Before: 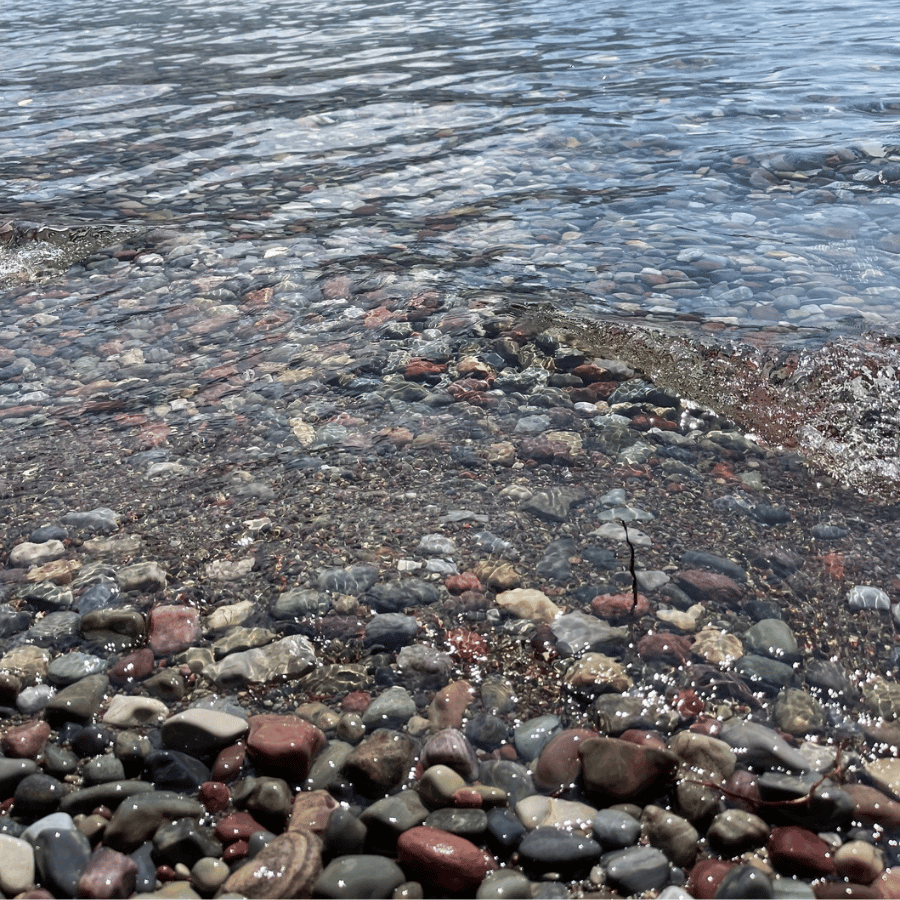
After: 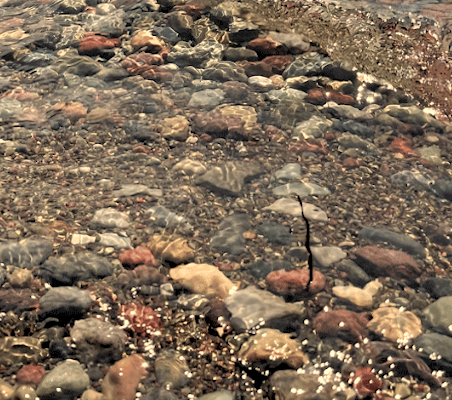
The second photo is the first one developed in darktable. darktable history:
crop: left 35.03%, top 36.625%, right 14.663%, bottom 20.057%
white balance: red 1.138, green 0.996, blue 0.812
rotate and perspective: lens shift (horizontal) -0.055, automatic cropping off
grain: coarseness 0.81 ISO, strength 1.34%, mid-tones bias 0%
rgb levels: levels [[0.013, 0.434, 0.89], [0, 0.5, 1], [0, 0.5, 1]]
